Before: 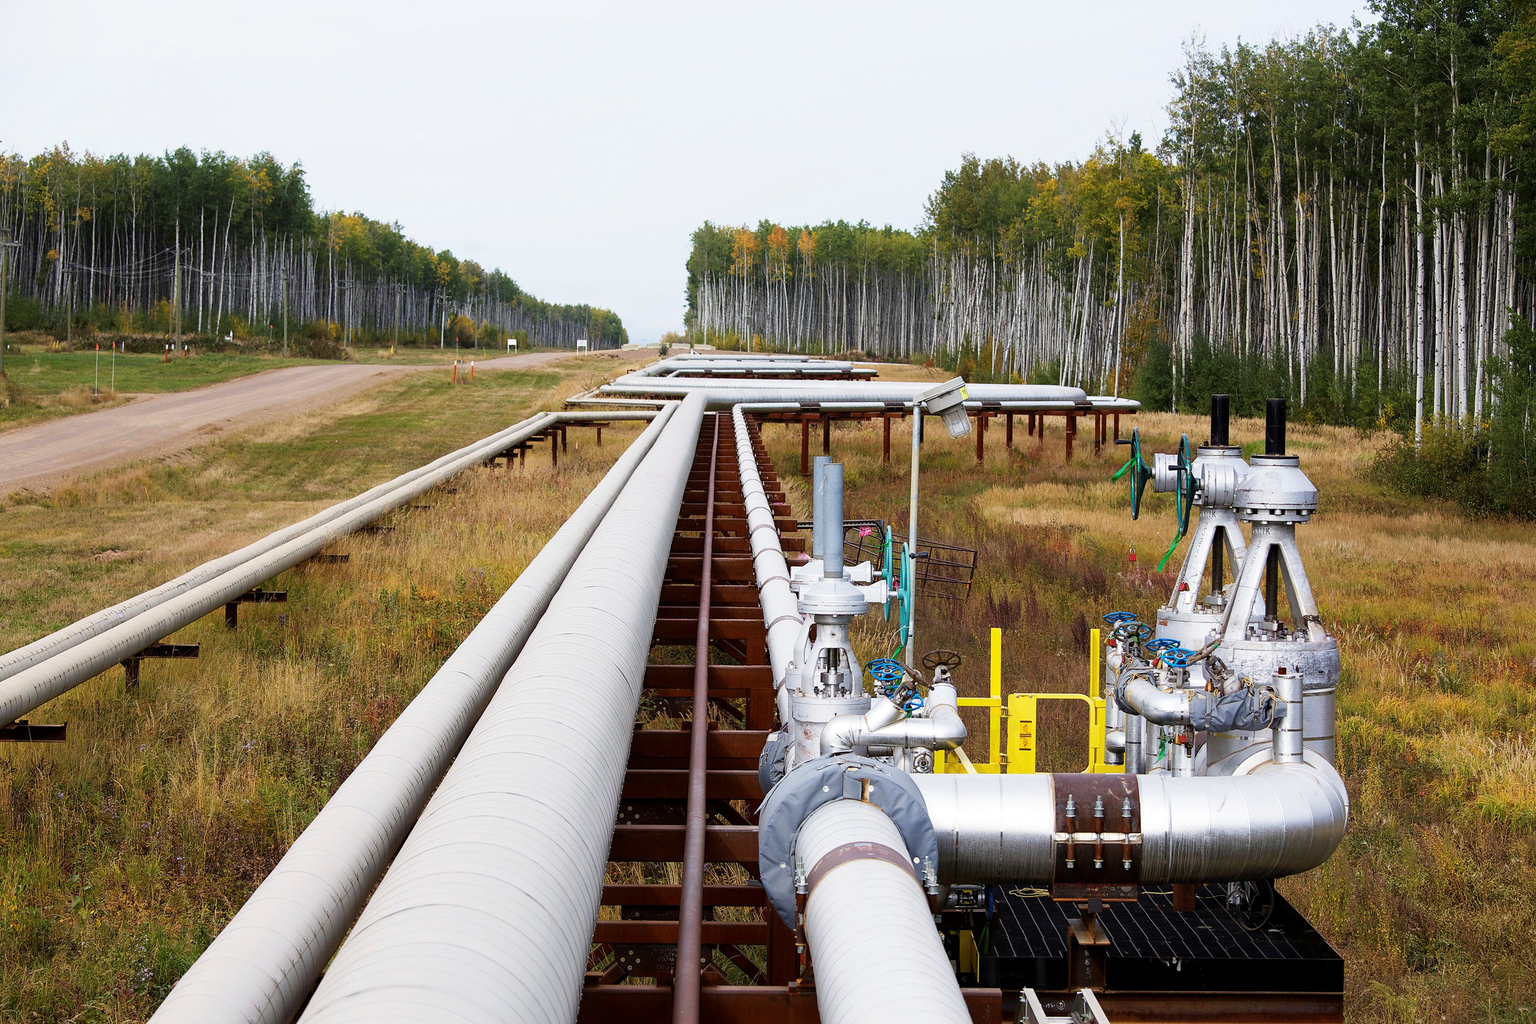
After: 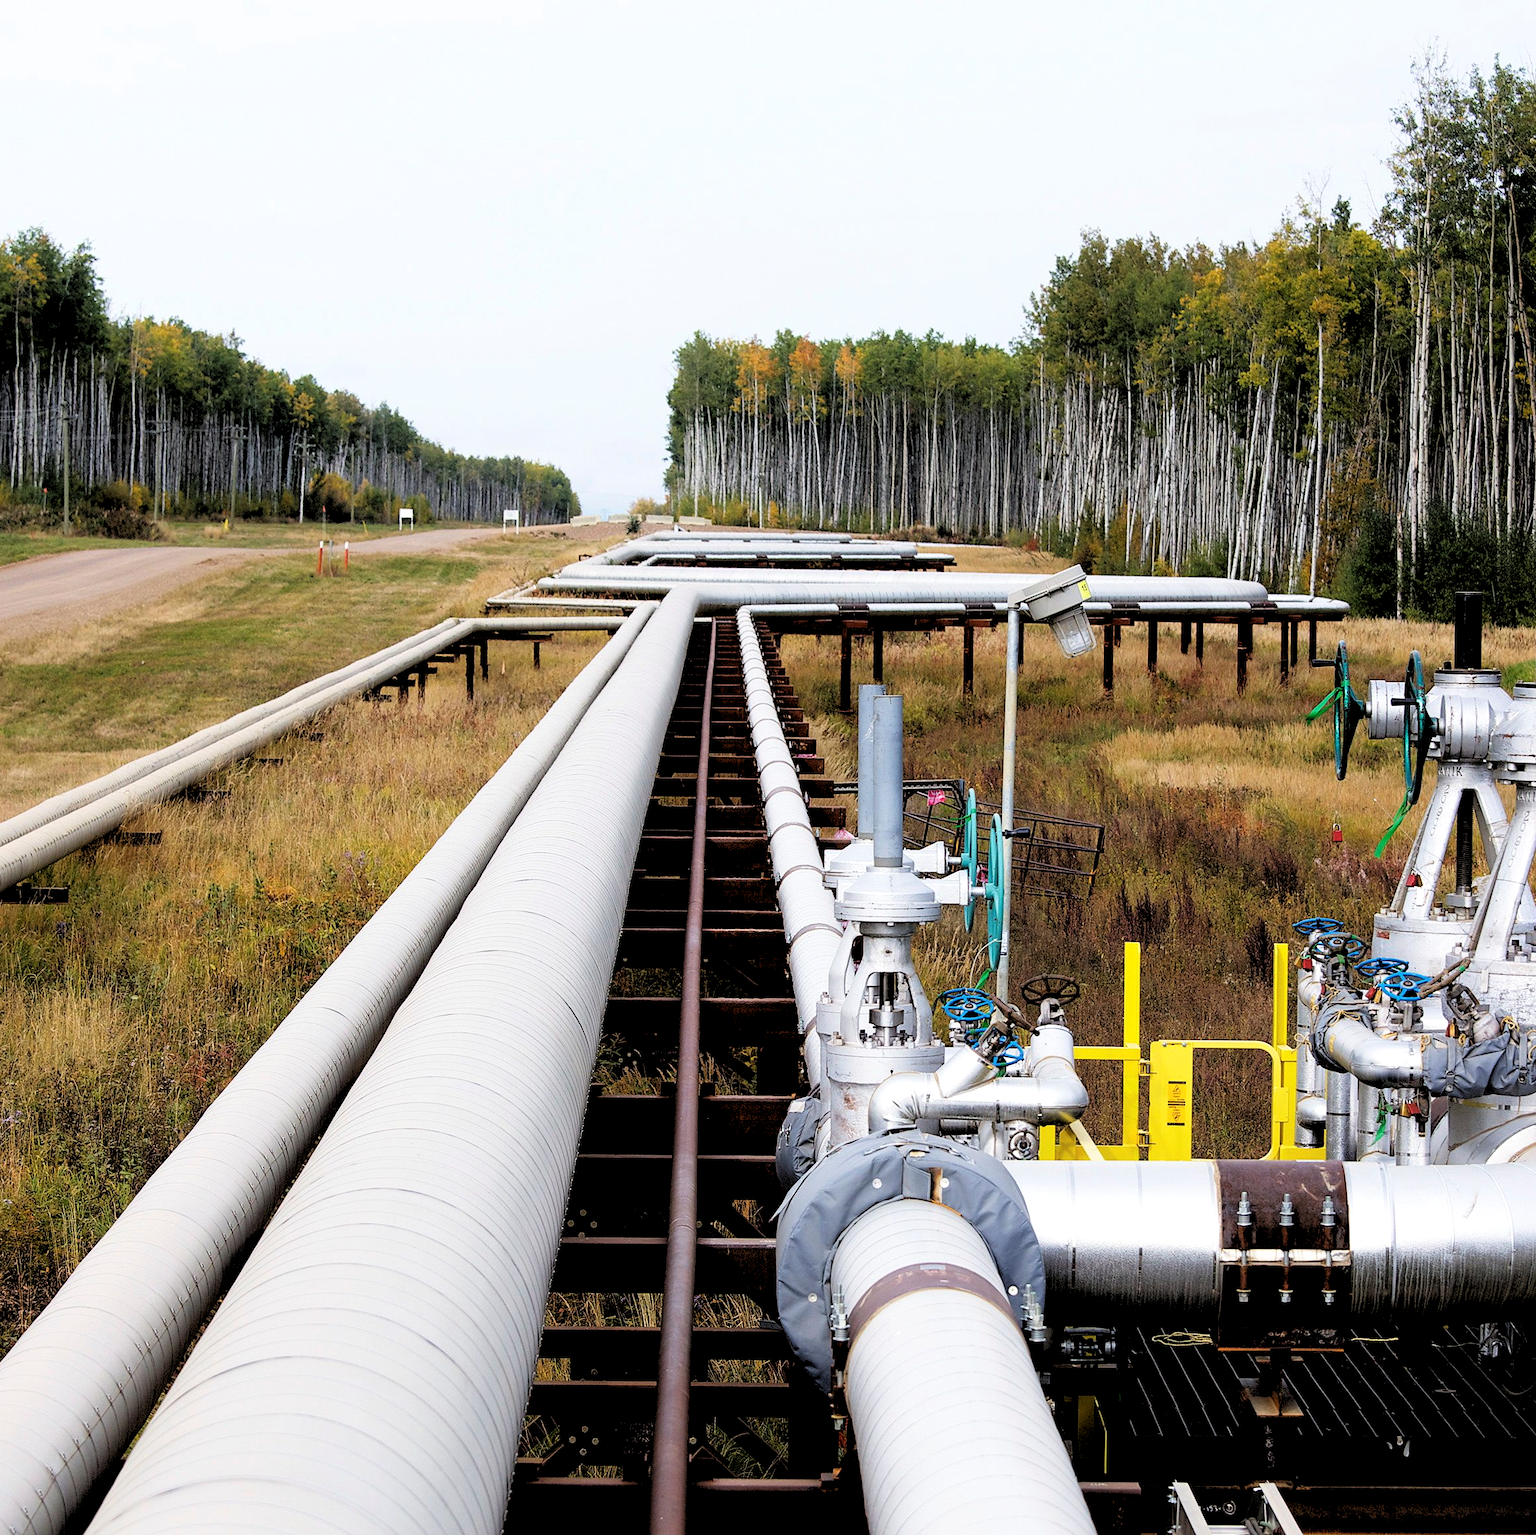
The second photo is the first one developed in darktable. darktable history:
crop and rotate: left 15.754%, right 17.579%
rgb levels: levels [[0.029, 0.461, 0.922], [0, 0.5, 1], [0, 0.5, 1]]
